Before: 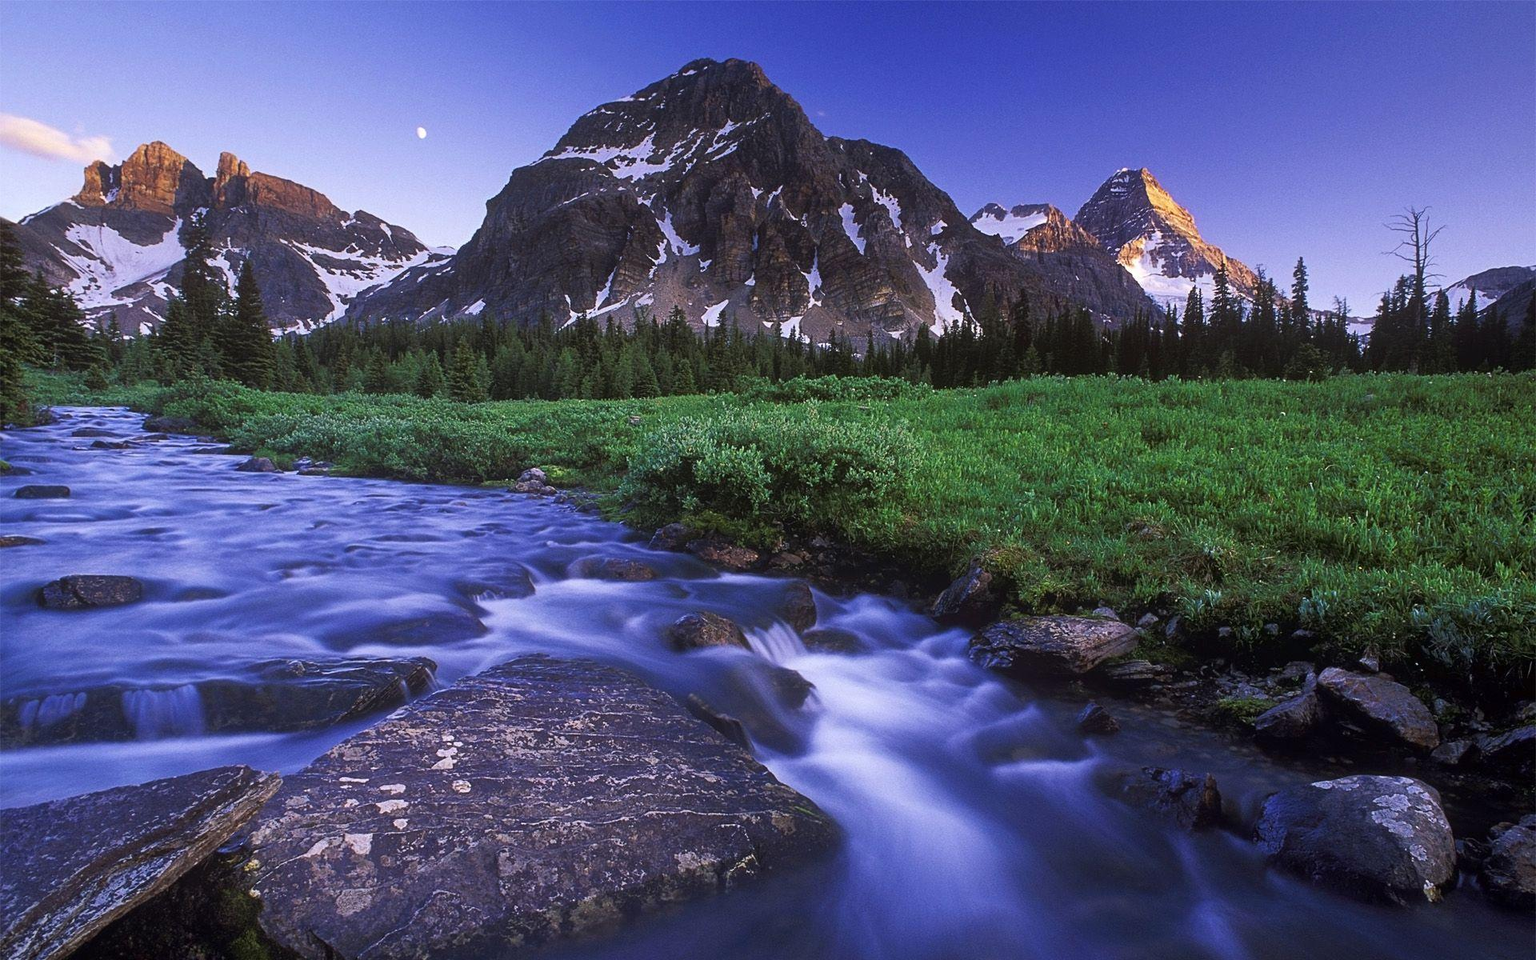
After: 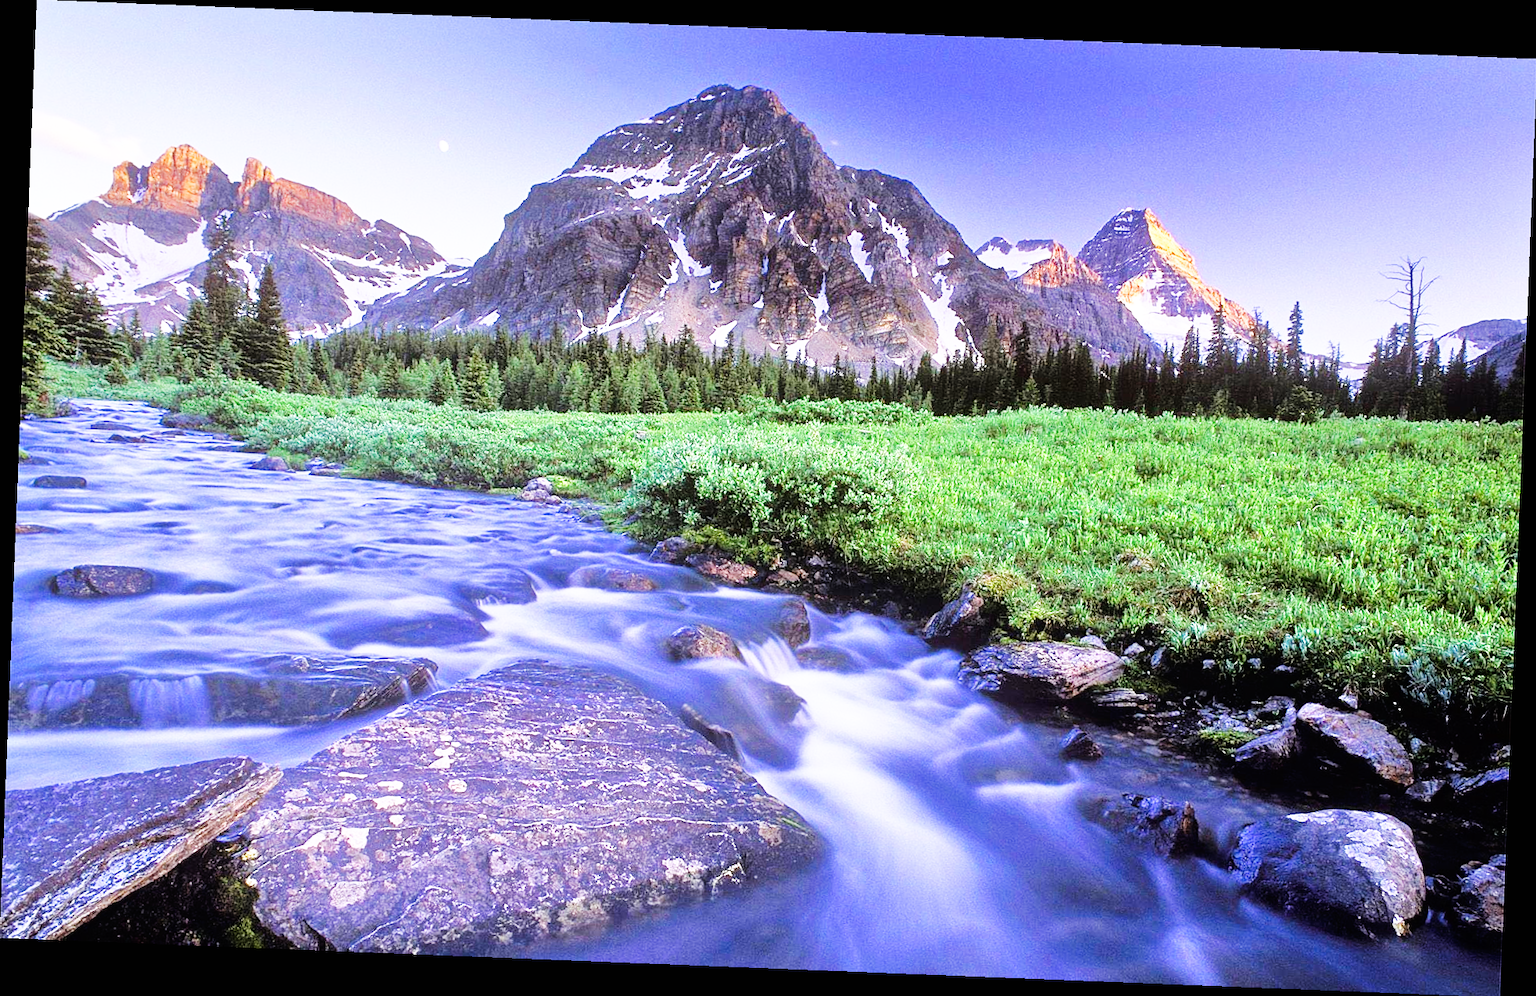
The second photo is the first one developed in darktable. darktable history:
tone equalizer: -7 EV 0.15 EV, -6 EV 0.6 EV, -5 EV 1.15 EV, -4 EV 1.33 EV, -3 EV 1.15 EV, -2 EV 0.6 EV, -1 EV 0.15 EV, mask exposure compensation -0.5 EV
rotate and perspective: rotation 2.27°, automatic cropping off
base curve: curves: ch0 [(0, 0) (0.007, 0.004) (0.027, 0.03) (0.046, 0.07) (0.207, 0.54) (0.442, 0.872) (0.673, 0.972) (1, 1)], preserve colors none
